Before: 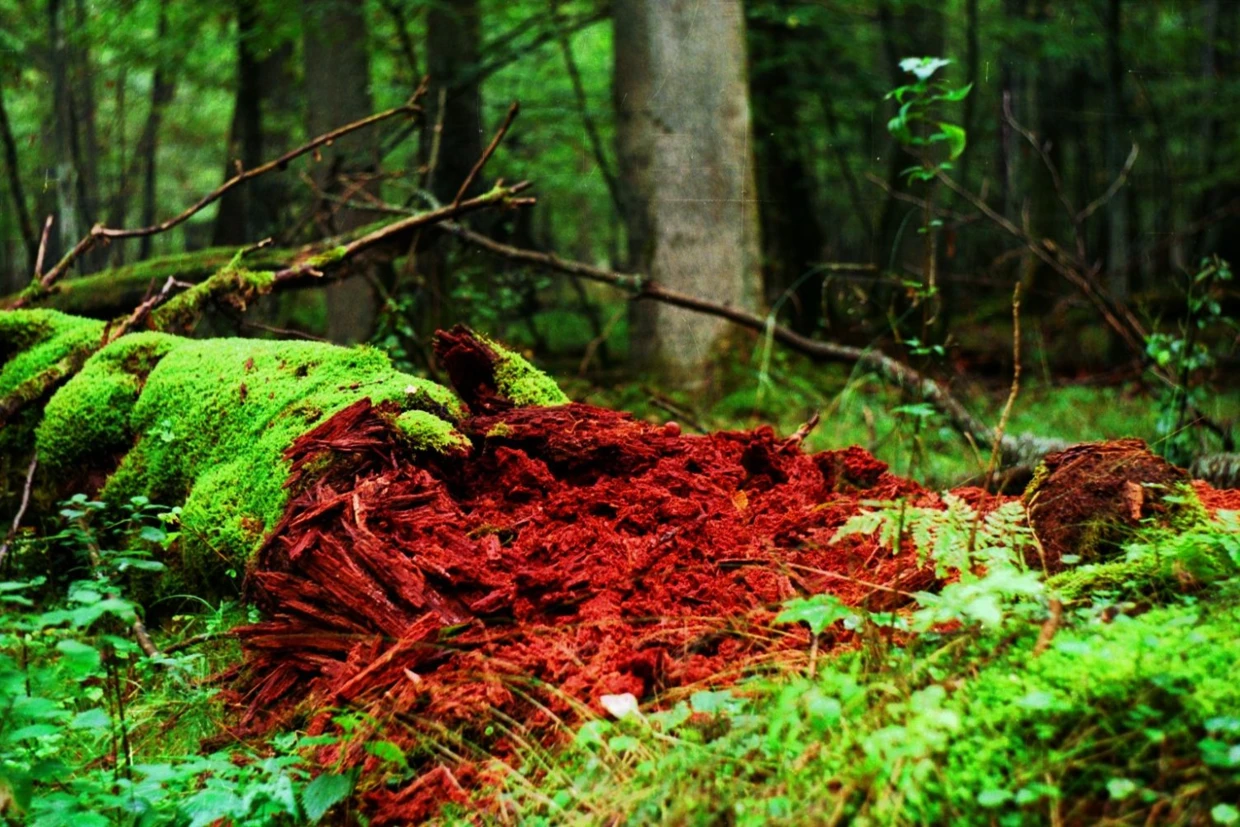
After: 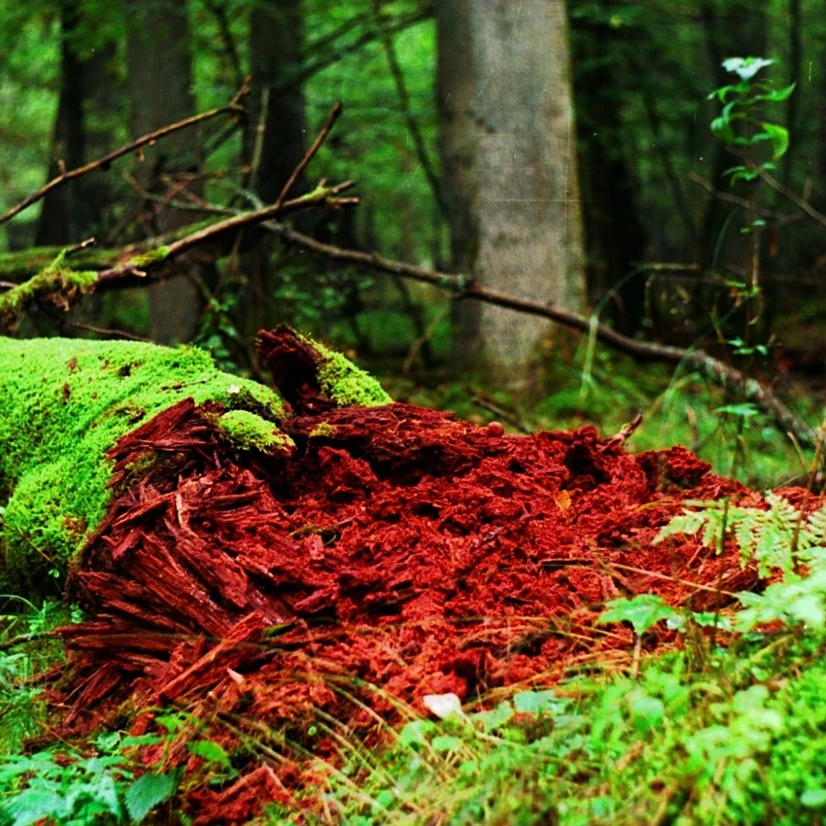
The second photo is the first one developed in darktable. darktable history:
sharpen: amount 0.2
crop and rotate: left 14.292%, right 19.041%
